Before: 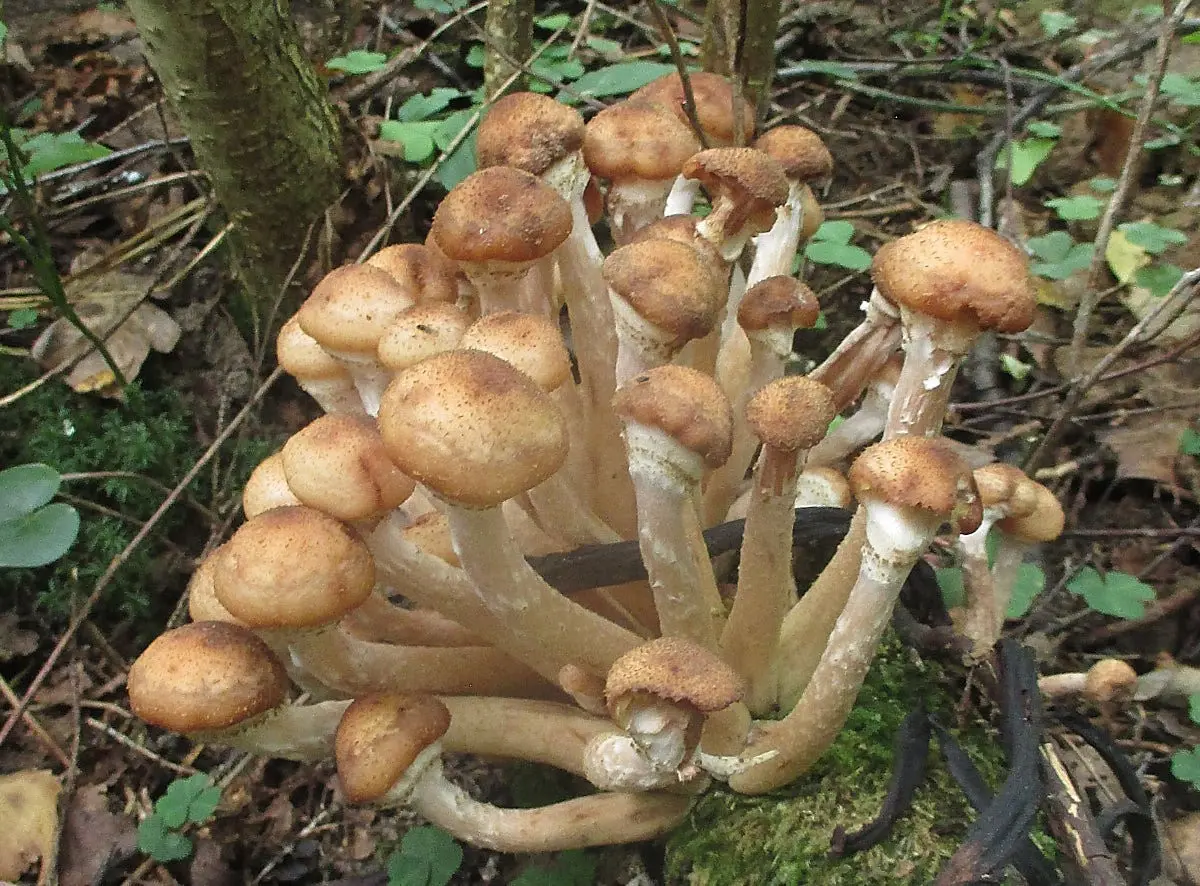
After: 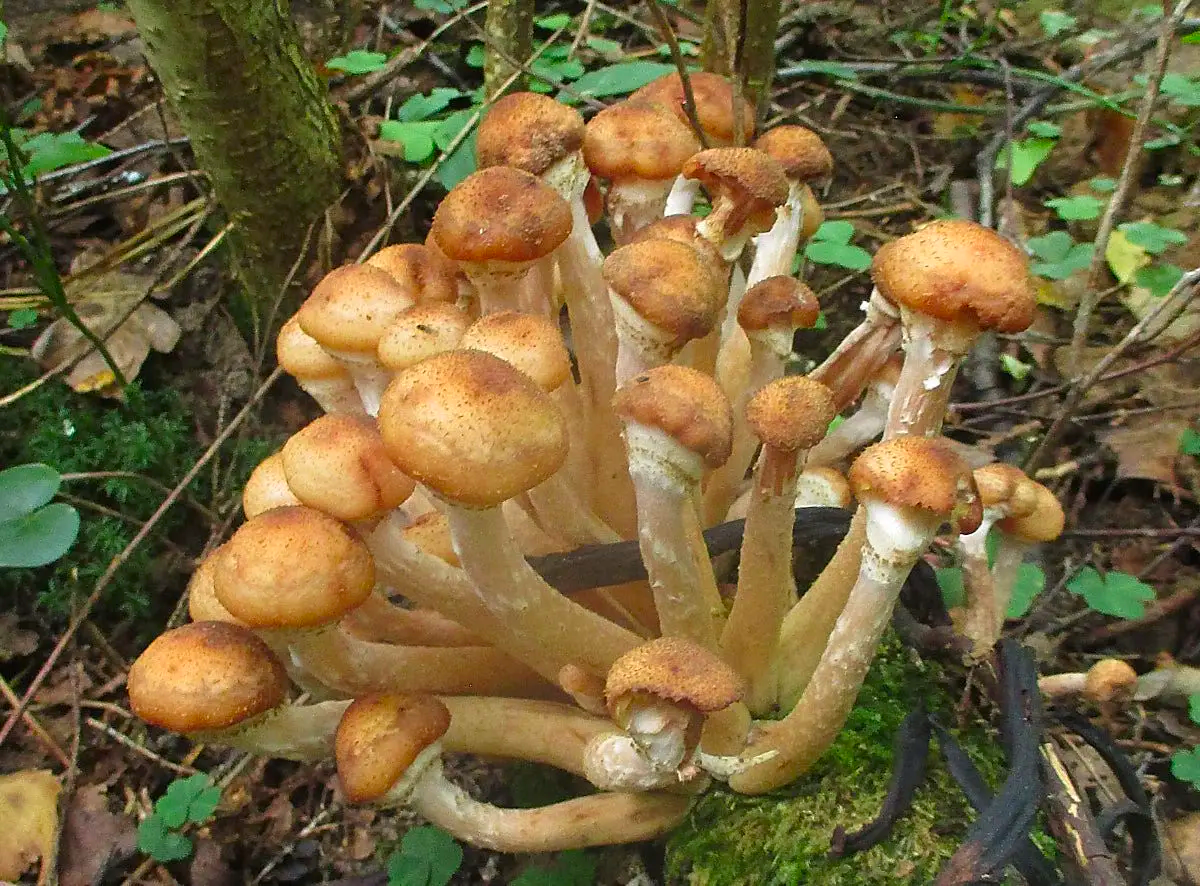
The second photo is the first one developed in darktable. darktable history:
contrast brightness saturation: saturation 0.5
